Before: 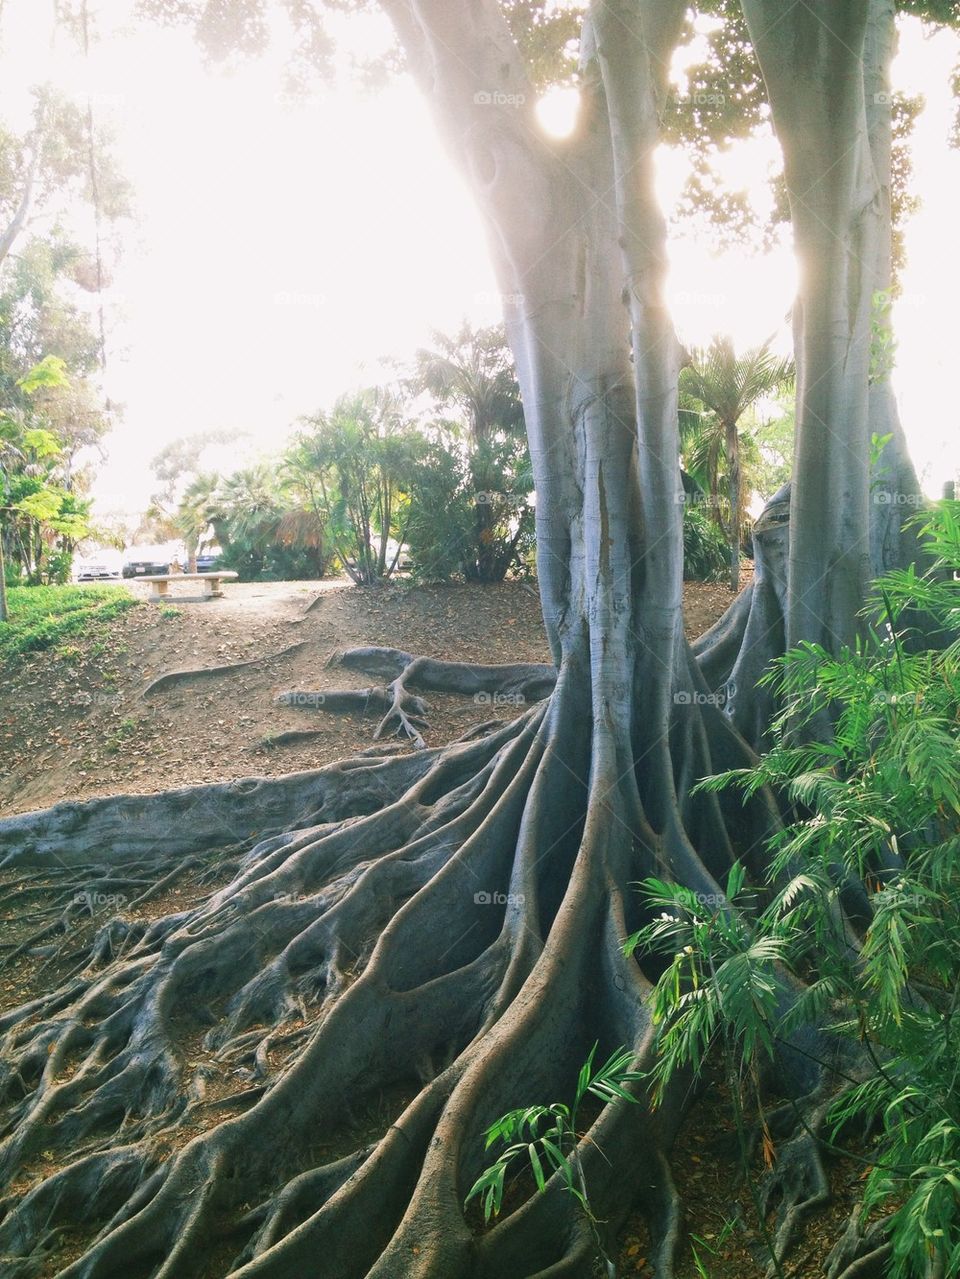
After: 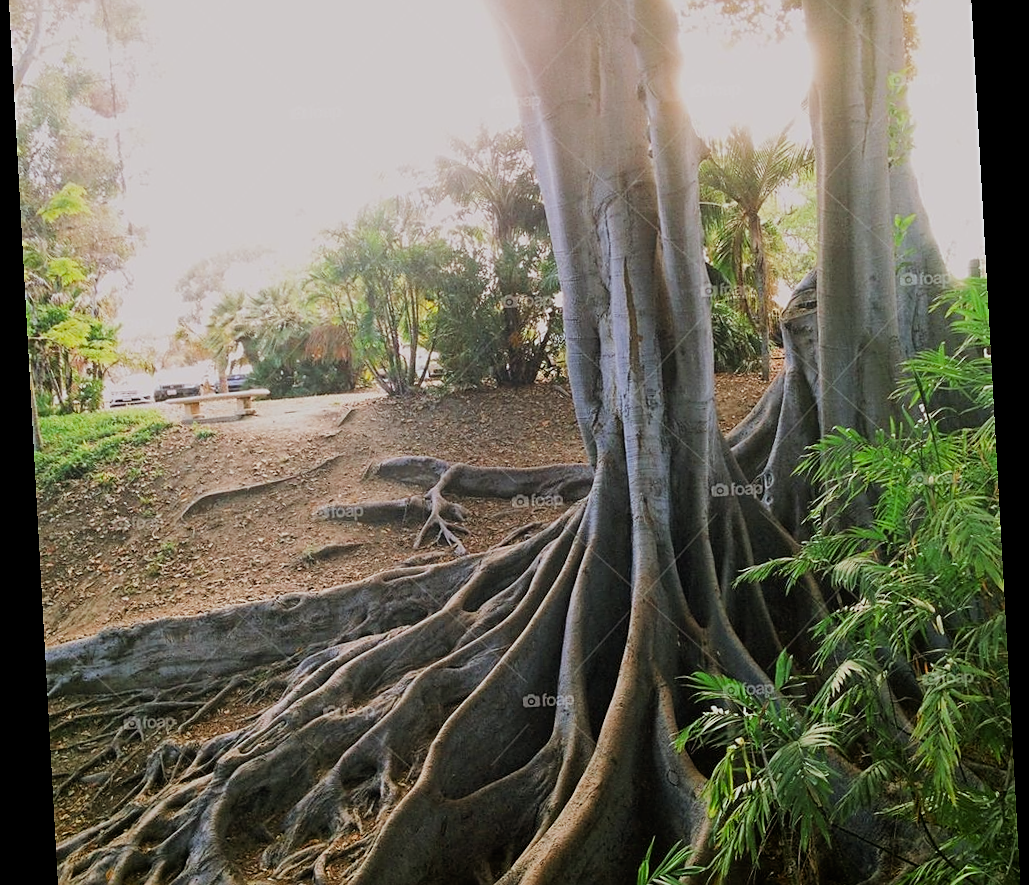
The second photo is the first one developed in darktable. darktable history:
exposure: black level correction 0.002, exposure -0.1 EV, compensate highlight preservation false
color correction: highlights a* 0.003, highlights b* -0.283
contrast brightness saturation: contrast 0.04, saturation 0.07
crop: top 16.727%, bottom 16.727%
filmic rgb: black relative exposure -7.65 EV, white relative exposure 4.56 EV, hardness 3.61
sharpen: on, module defaults
rotate and perspective: rotation -3.18°, automatic cropping off
rgb levels: mode RGB, independent channels, levels [[0, 0.5, 1], [0, 0.521, 1], [0, 0.536, 1]]
